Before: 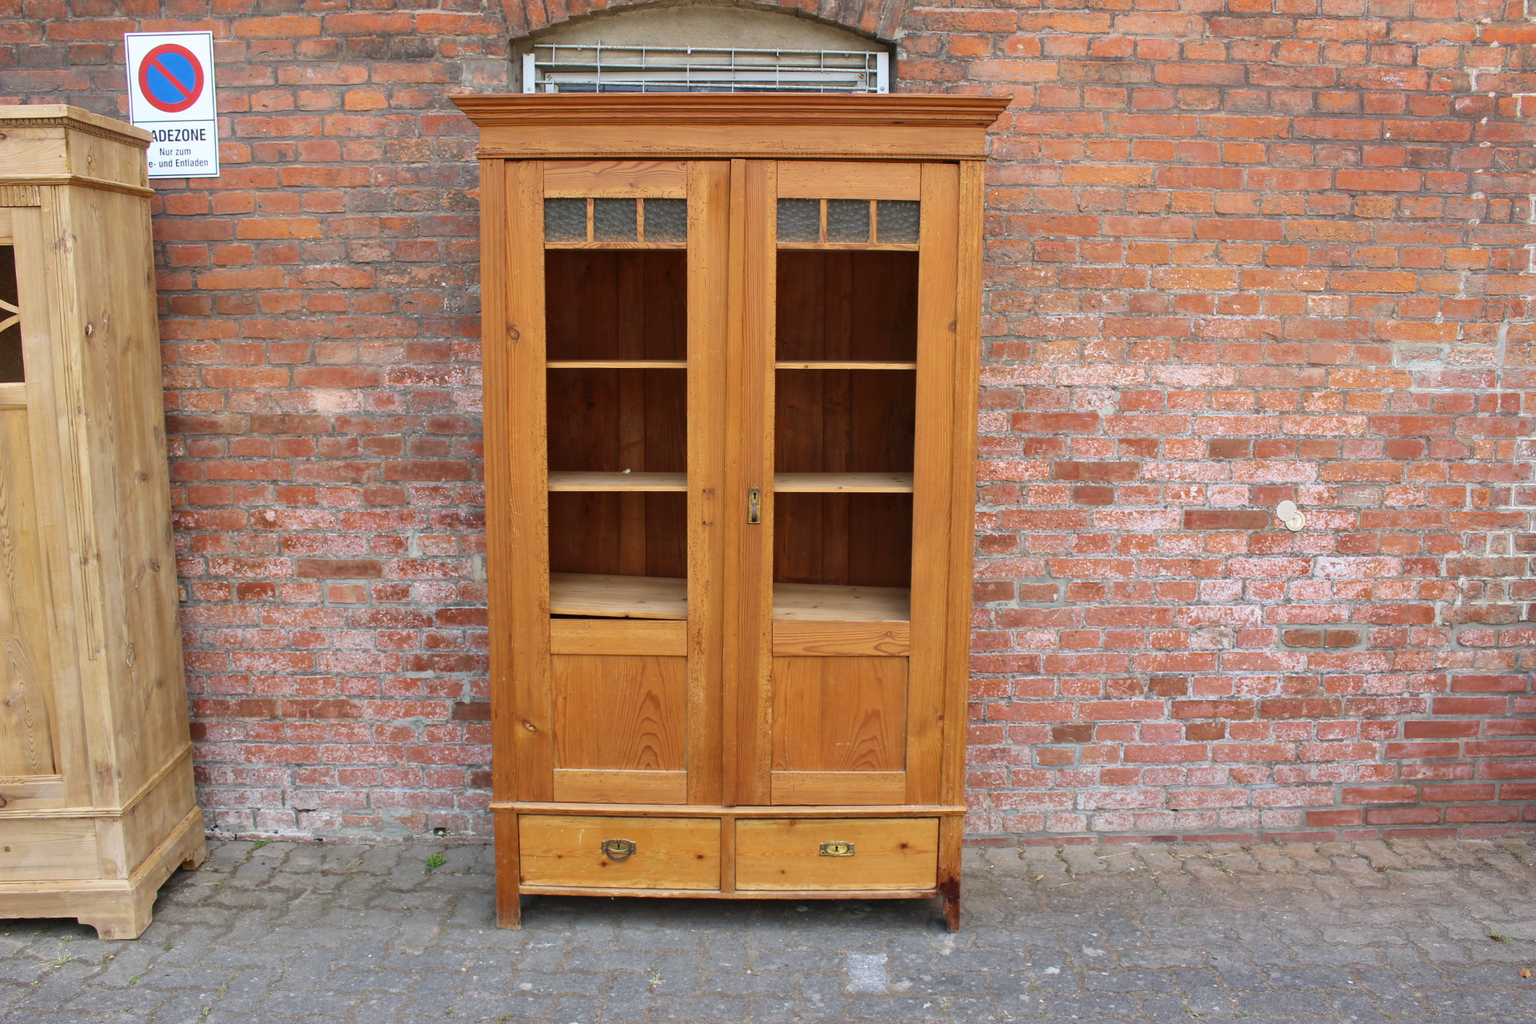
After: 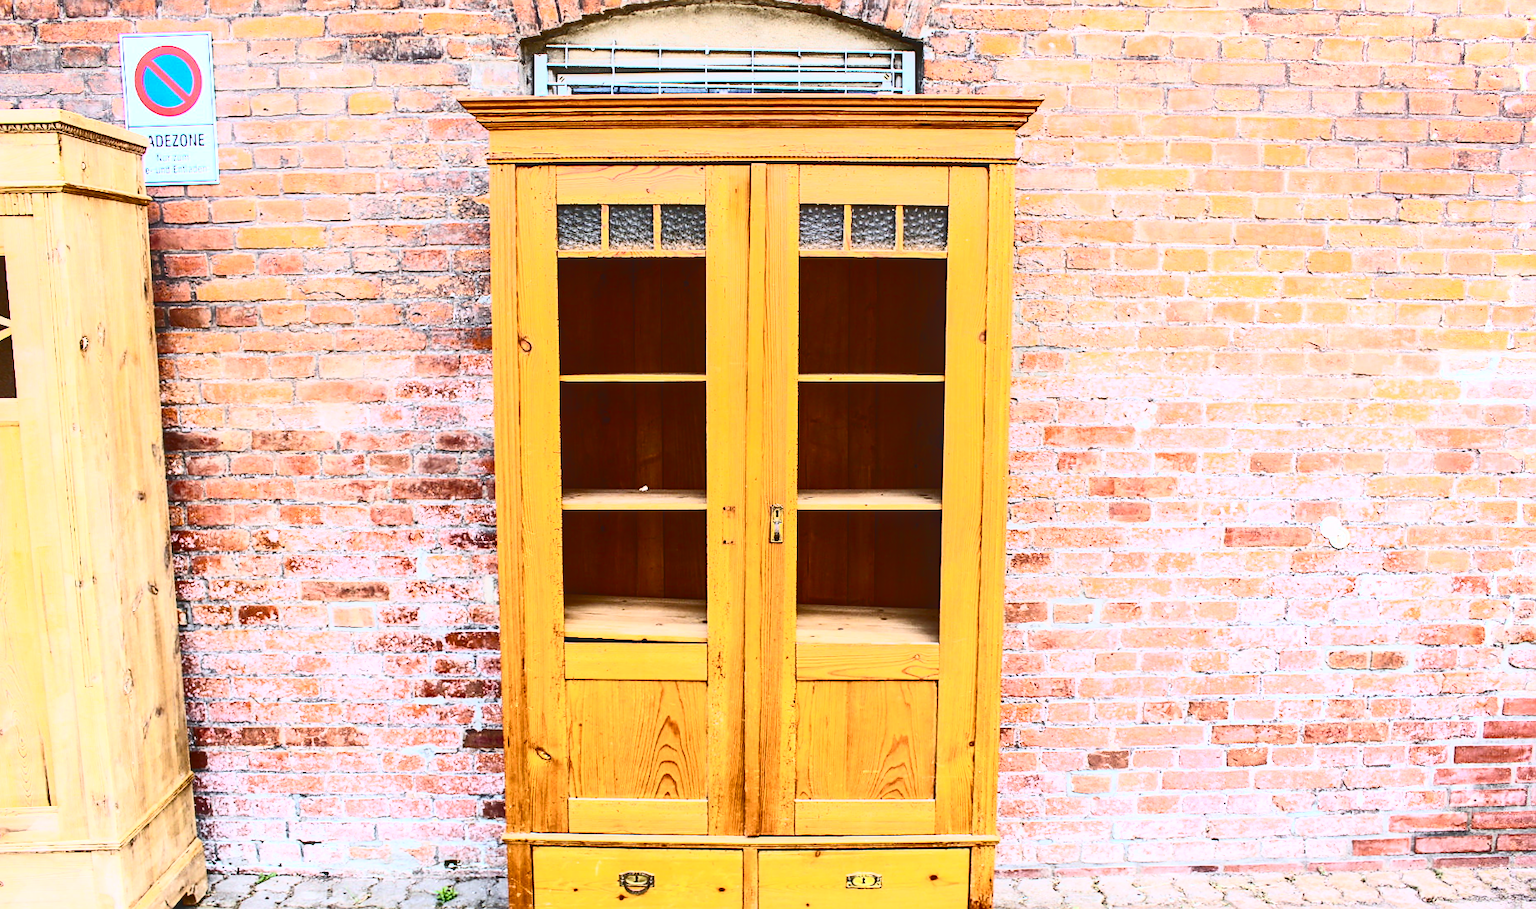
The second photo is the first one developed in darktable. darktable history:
sharpen: on, module defaults
crop and rotate: angle 0.2°, left 0.275%, right 3.127%, bottom 14.18%
color balance rgb: linear chroma grading › global chroma 15%, perceptual saturation grading › global saturation 30%
contrast brightness saturation: contrast 0.93, brightness 0.2
exposure: black level correction 0.001, exposure 0.5 EV, compensate exposure bias true, compensate highlight preservation false
local contrast: detail 110%
color calibration: illuminant as shot in camera, x 0.358, y 0.373, temperature 4628.91 K
